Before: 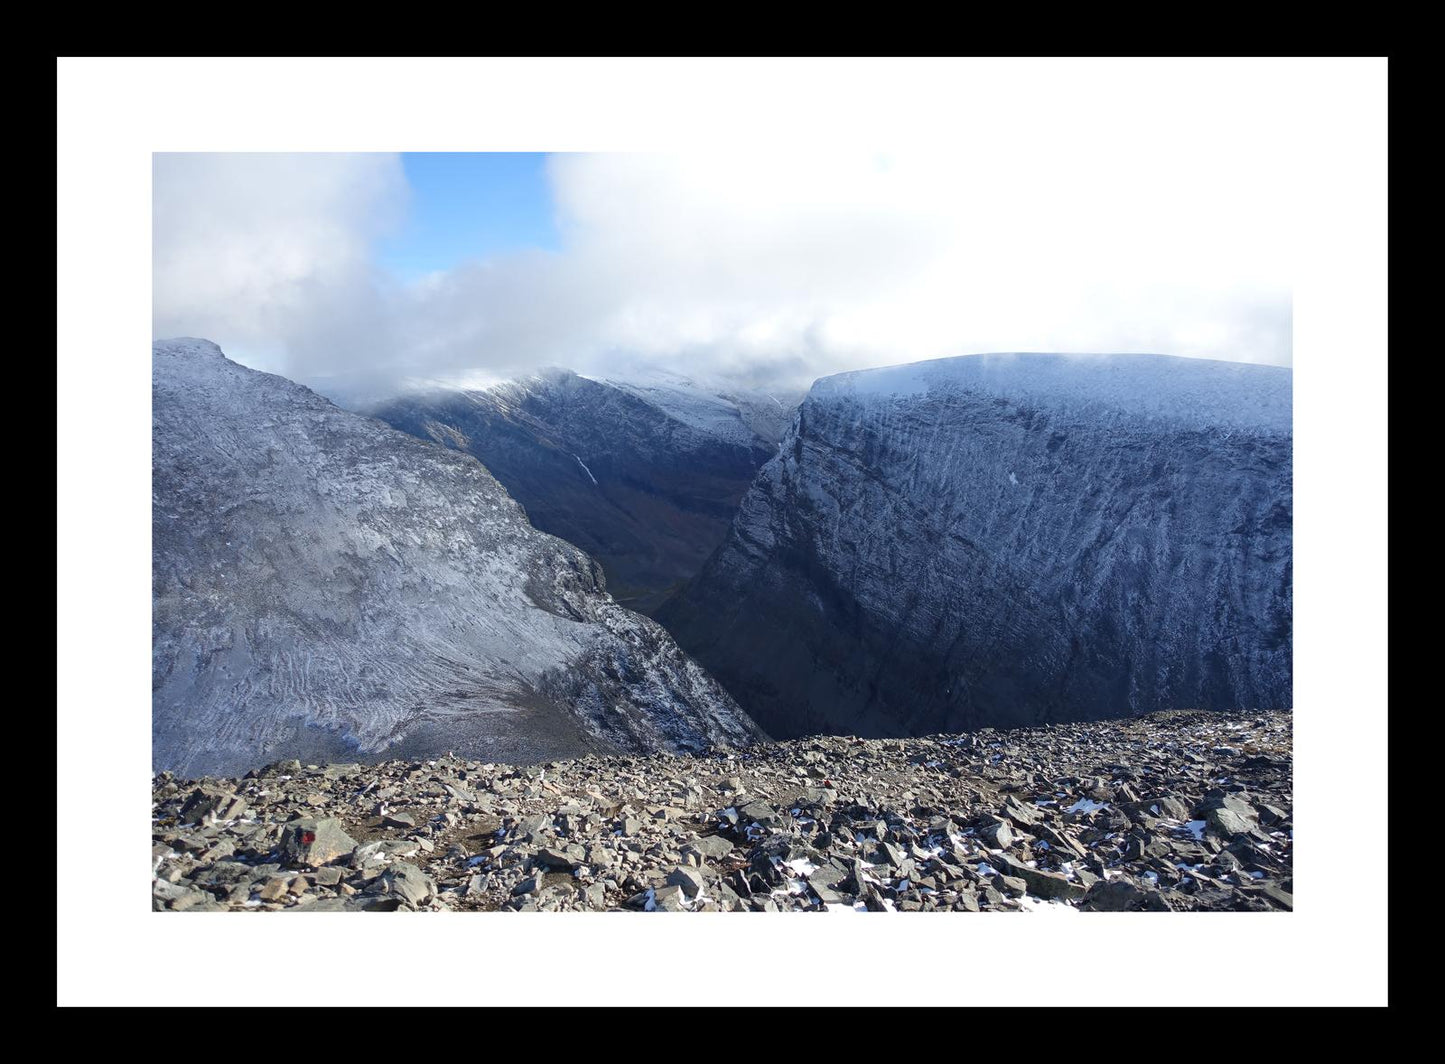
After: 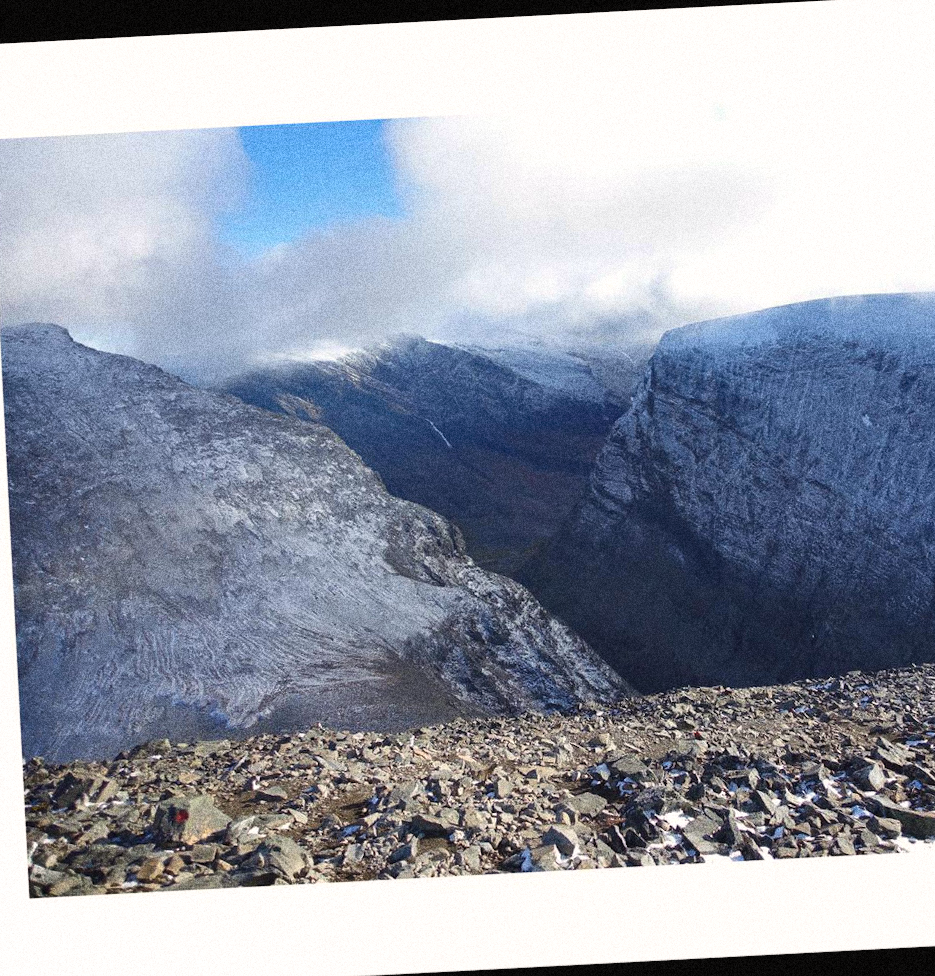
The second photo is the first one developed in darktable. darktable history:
grain: coarseness 14.49 ISO, strength 48.04%, mid-tones bias 35%
rotate and perspective: rotation -3°, crop left 0.031, crop right 0.968, crop top 0.07, crop bottom 0.93
crop and rotate: left 8.786%, right 24.548%
shadows and highlights: low approximation 0.01, soften with gaussian
tone equalizer: on, module defaults
levels: levels [0, 0.498, 0.996]
color balance rgb: shadows lift › chroma 2%, shadows lift › hue 50°, power › hue 60°, highlights gain › chroma 1%, highlights gain › hue 60°, global offset › luminance 0.25%, global vibrance 30%
